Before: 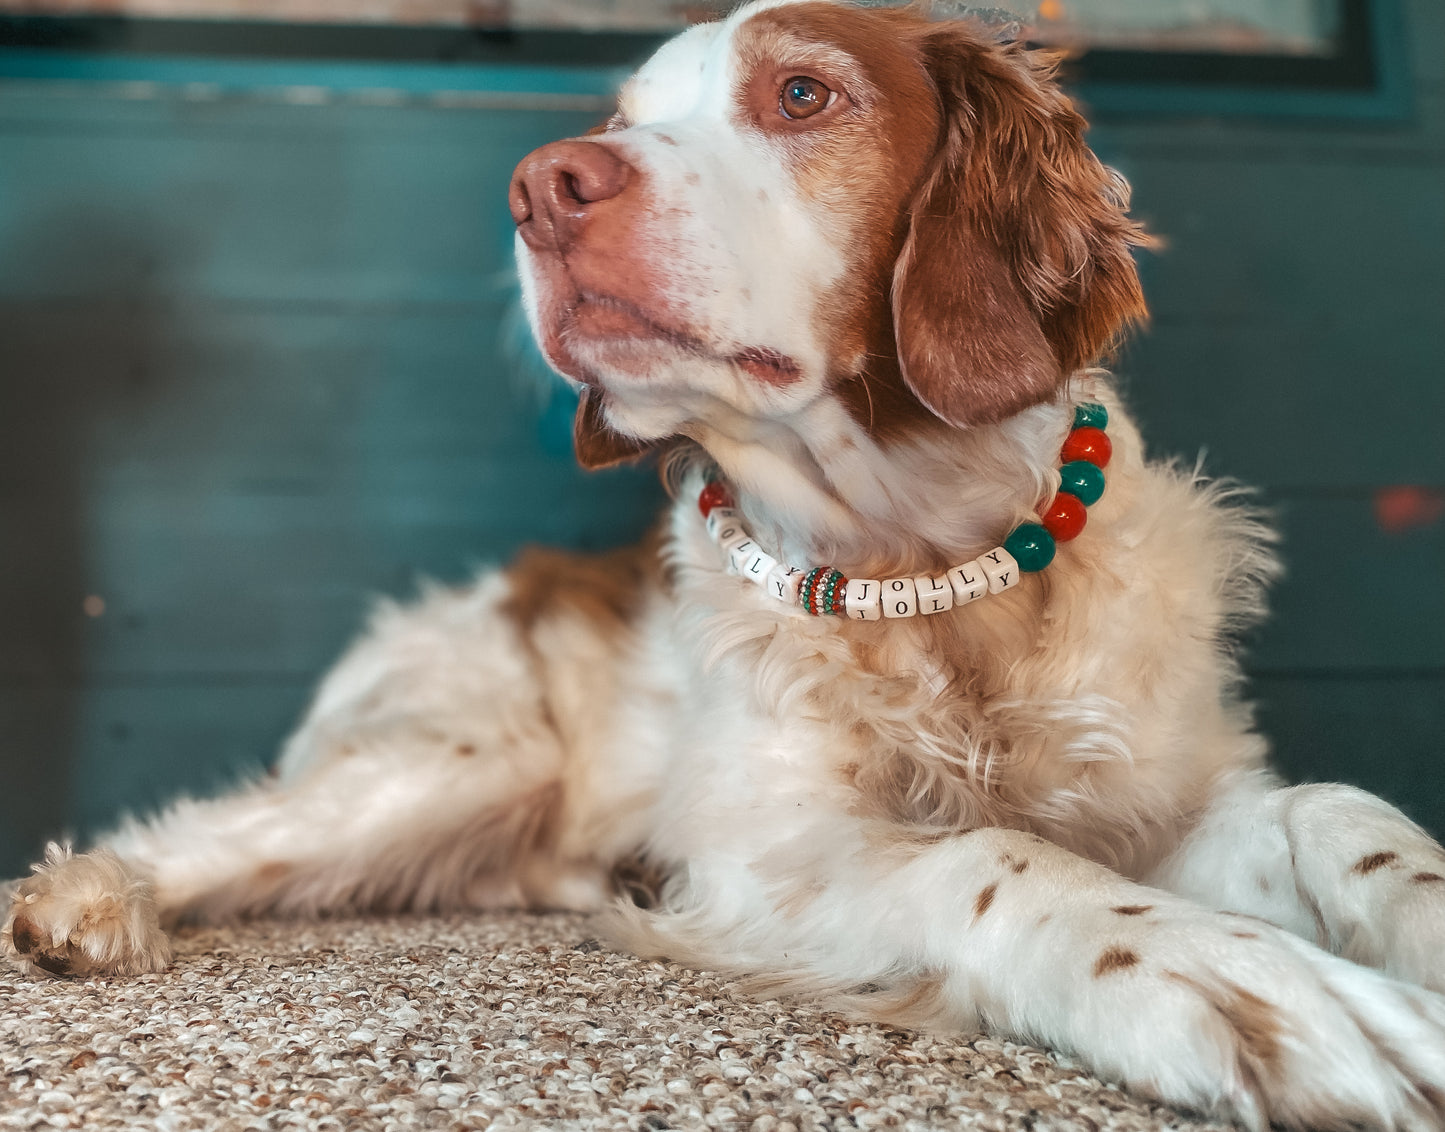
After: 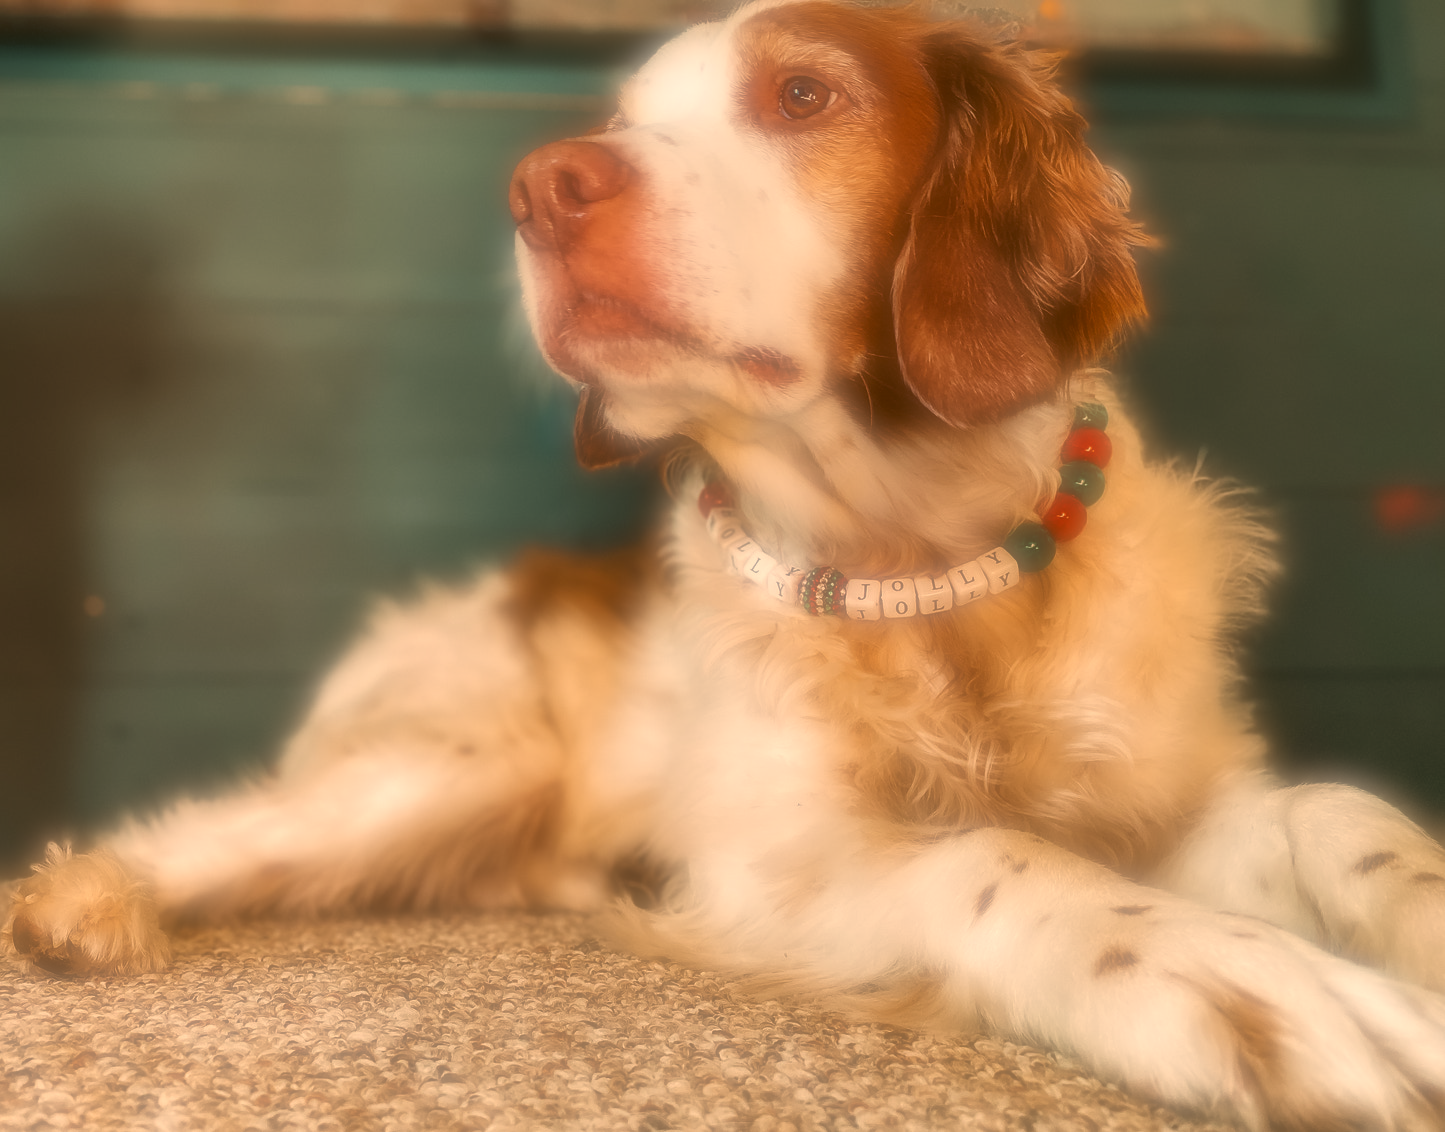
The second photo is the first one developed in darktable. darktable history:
color correction: highlights a* 17.94, highlights b* 35.39, shadows a* 1.48, shadows b* 6.42, saturation 1.01
soften: on, module defaults
